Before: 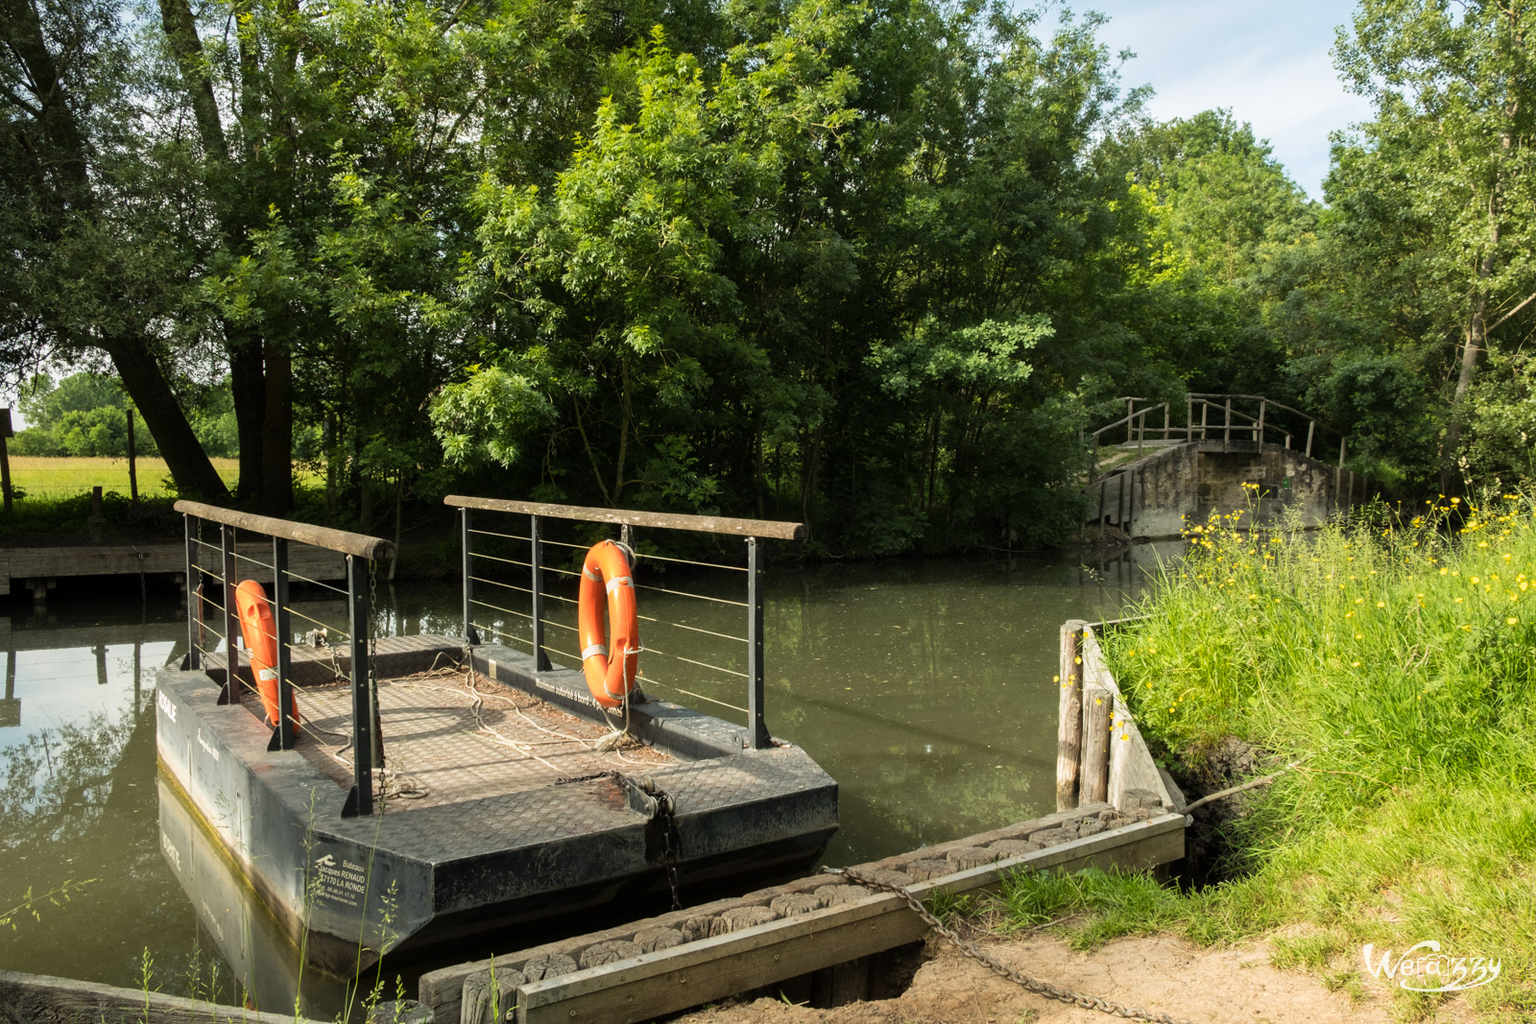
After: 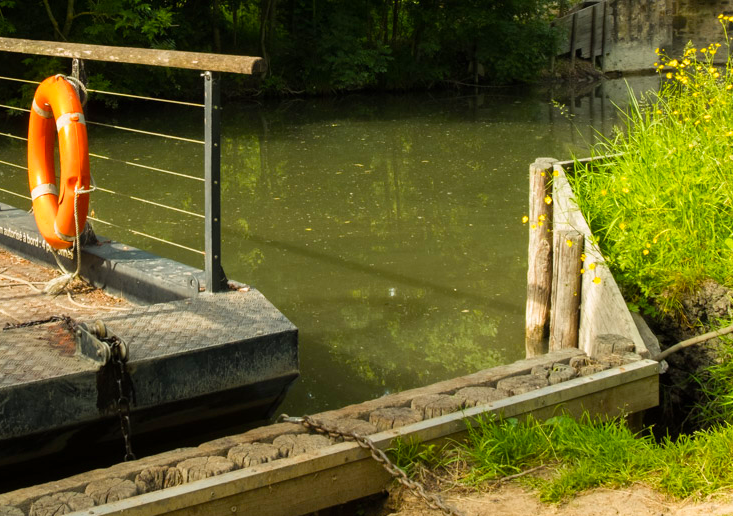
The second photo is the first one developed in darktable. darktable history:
crop: left 35.976%, top 45.819%, right 18.162%, bottom 5.807%
velvia: strength 32%, mid-tones bias 0.2
